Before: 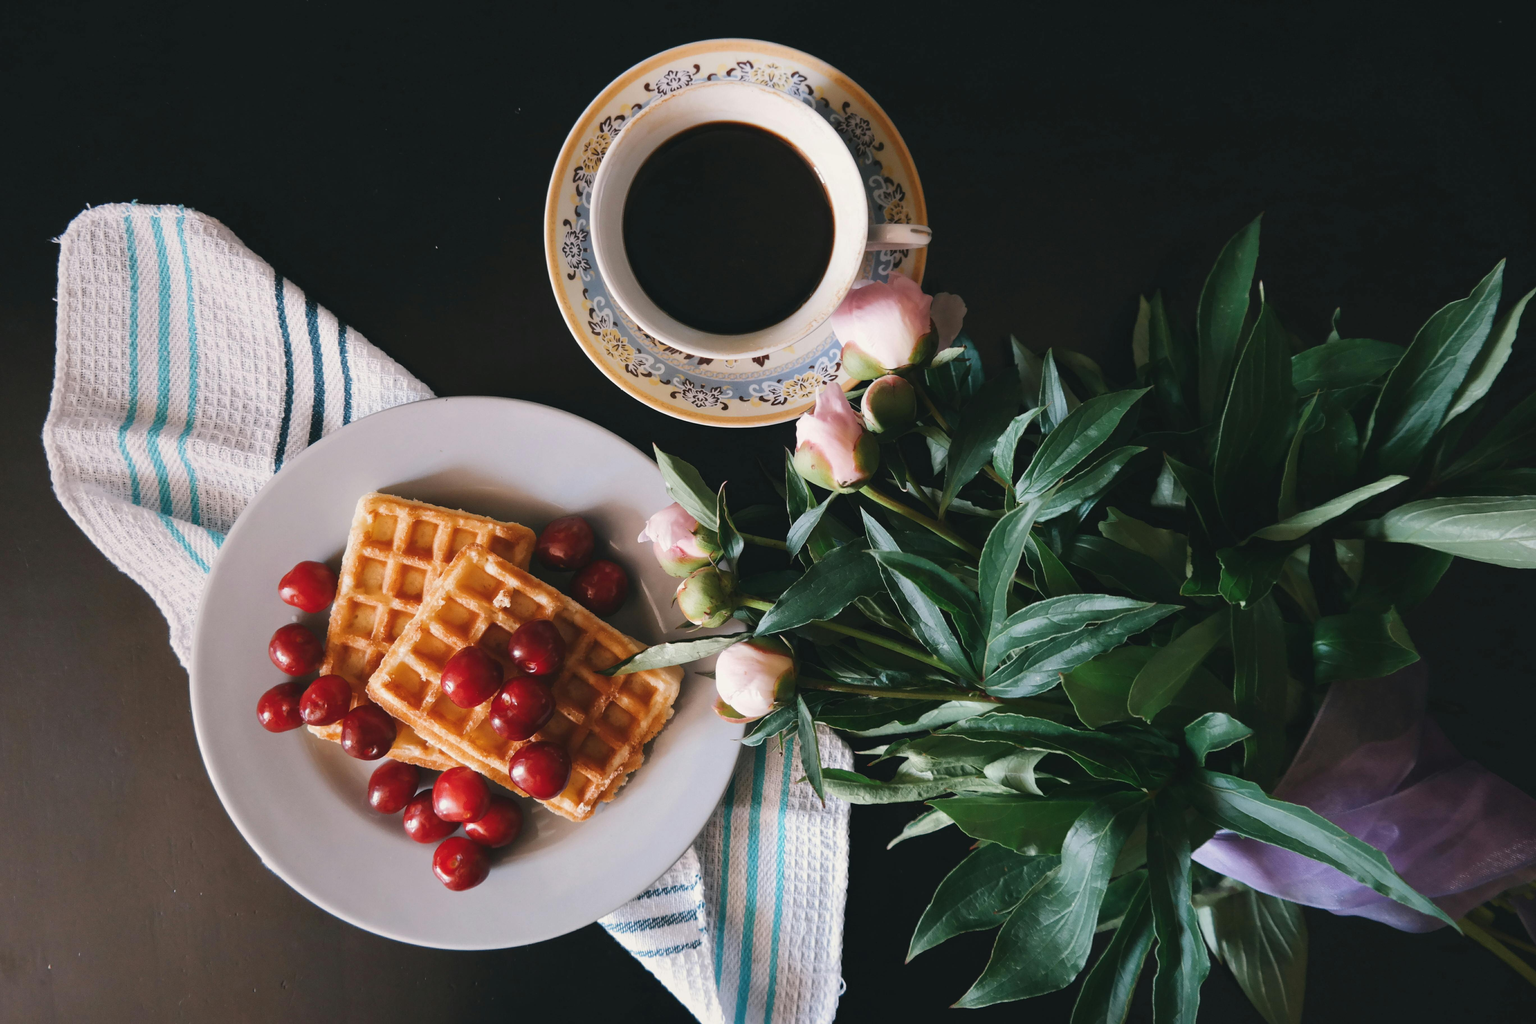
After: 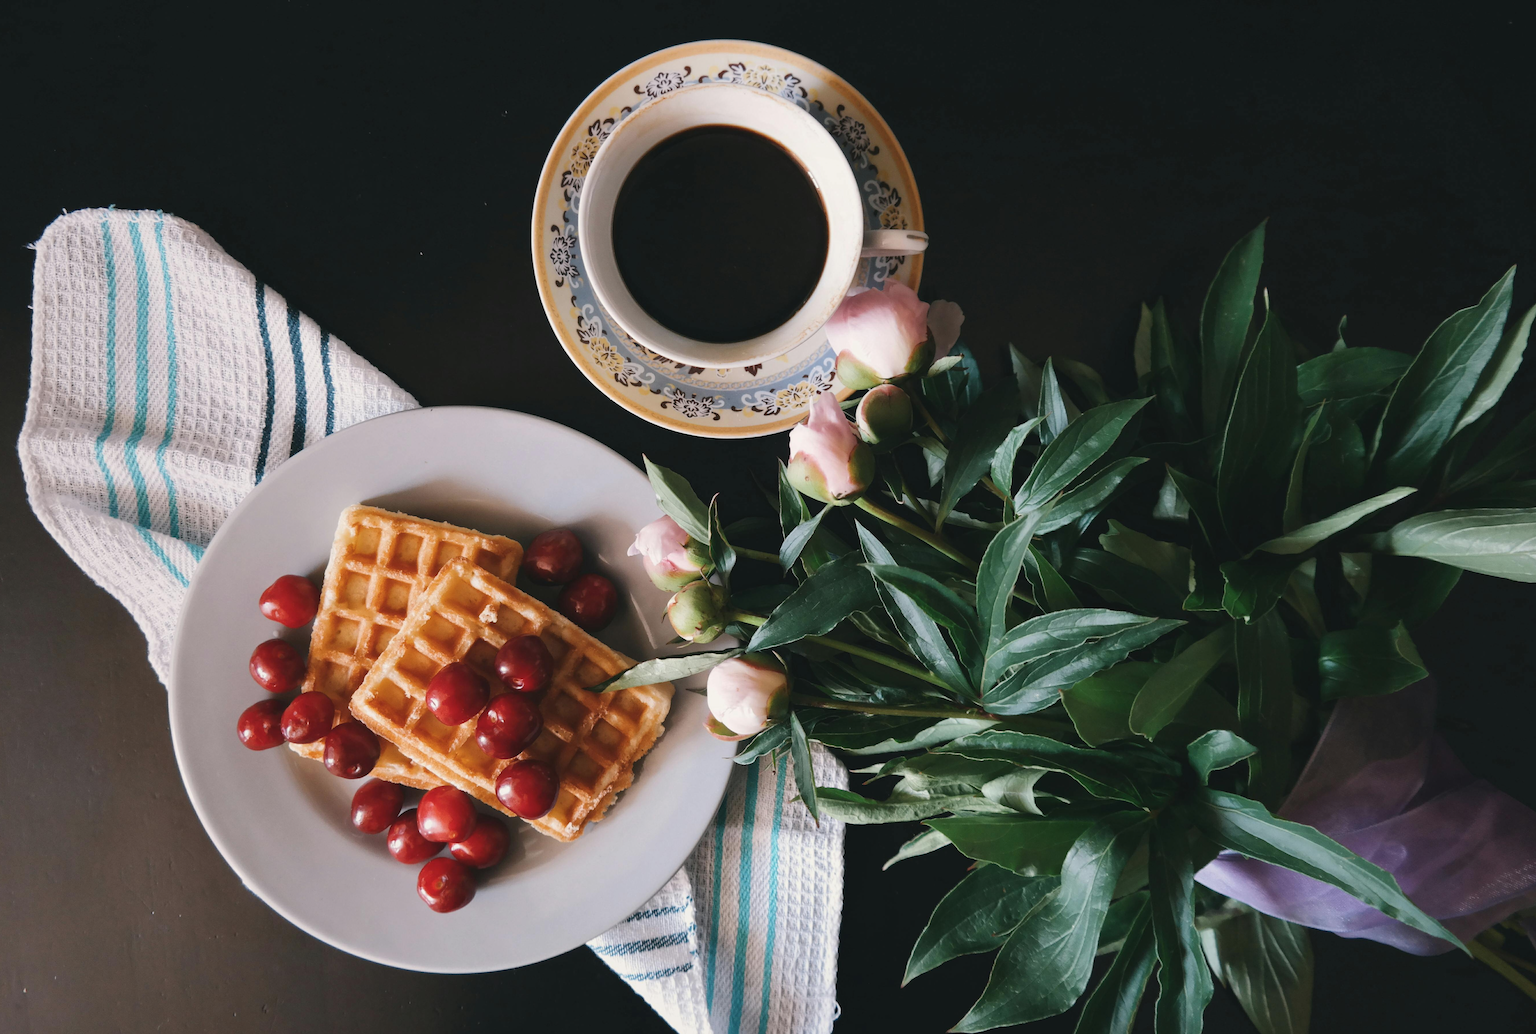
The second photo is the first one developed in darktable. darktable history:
contrast brightness saturation: saturation -0.067
crop and rotate: left 1.667%, right 0.677%, bottom 1.386%
